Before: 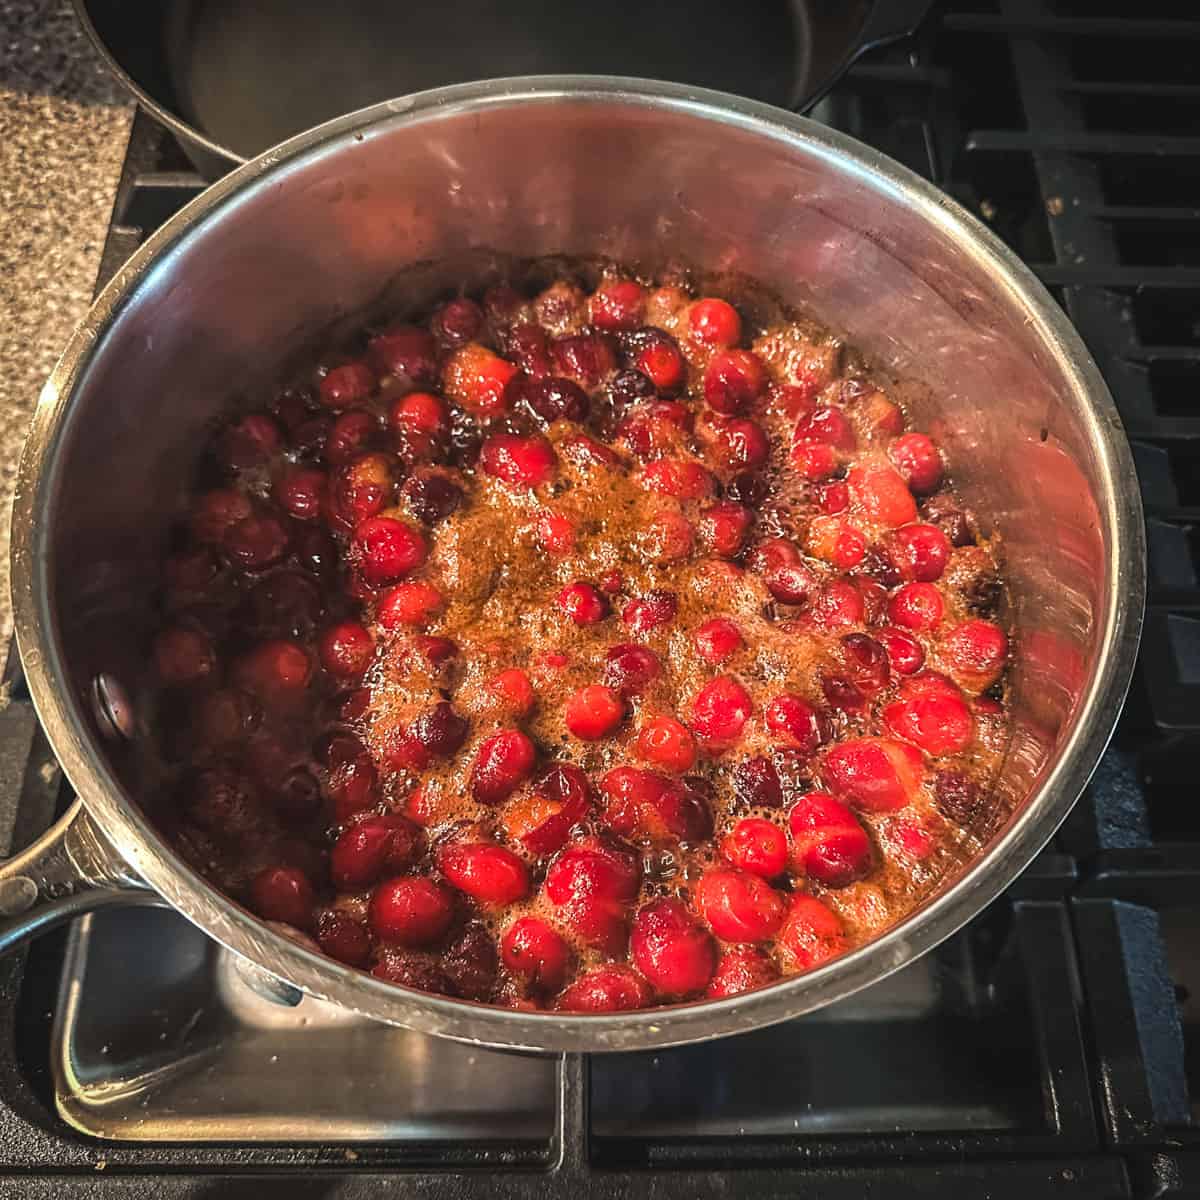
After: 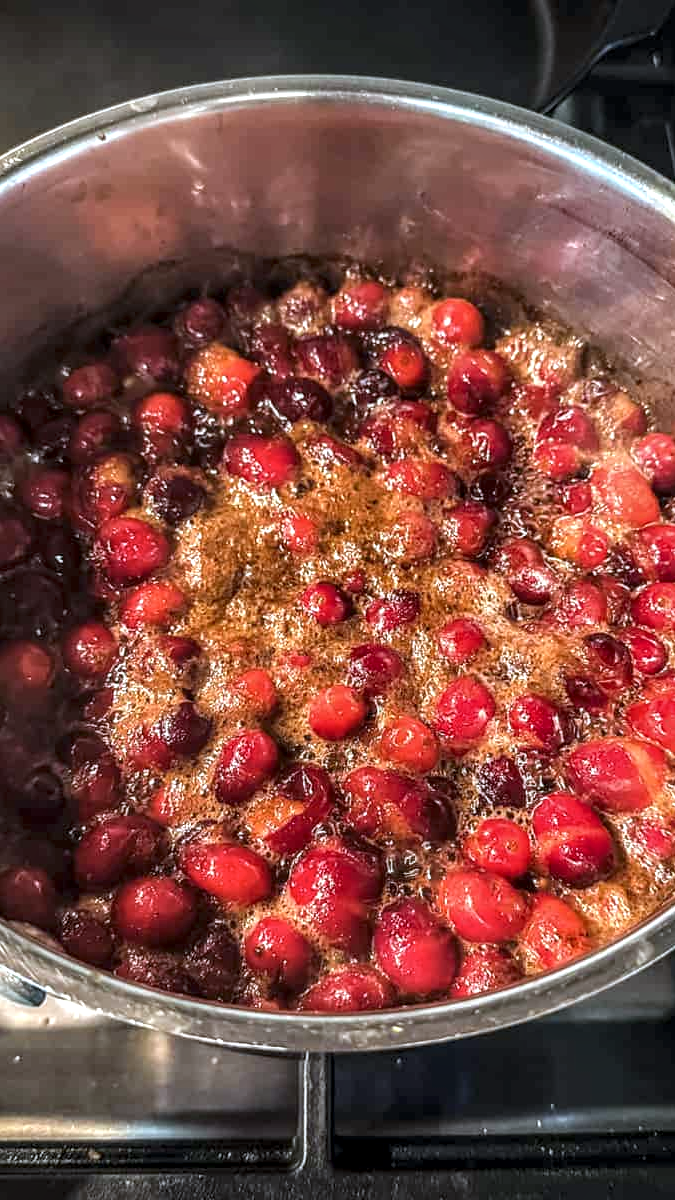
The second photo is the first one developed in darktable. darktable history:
white balance: red 0.924, blue 1.095
crop: left 21.496%, right 22.254%
local contrast: detail 160%
